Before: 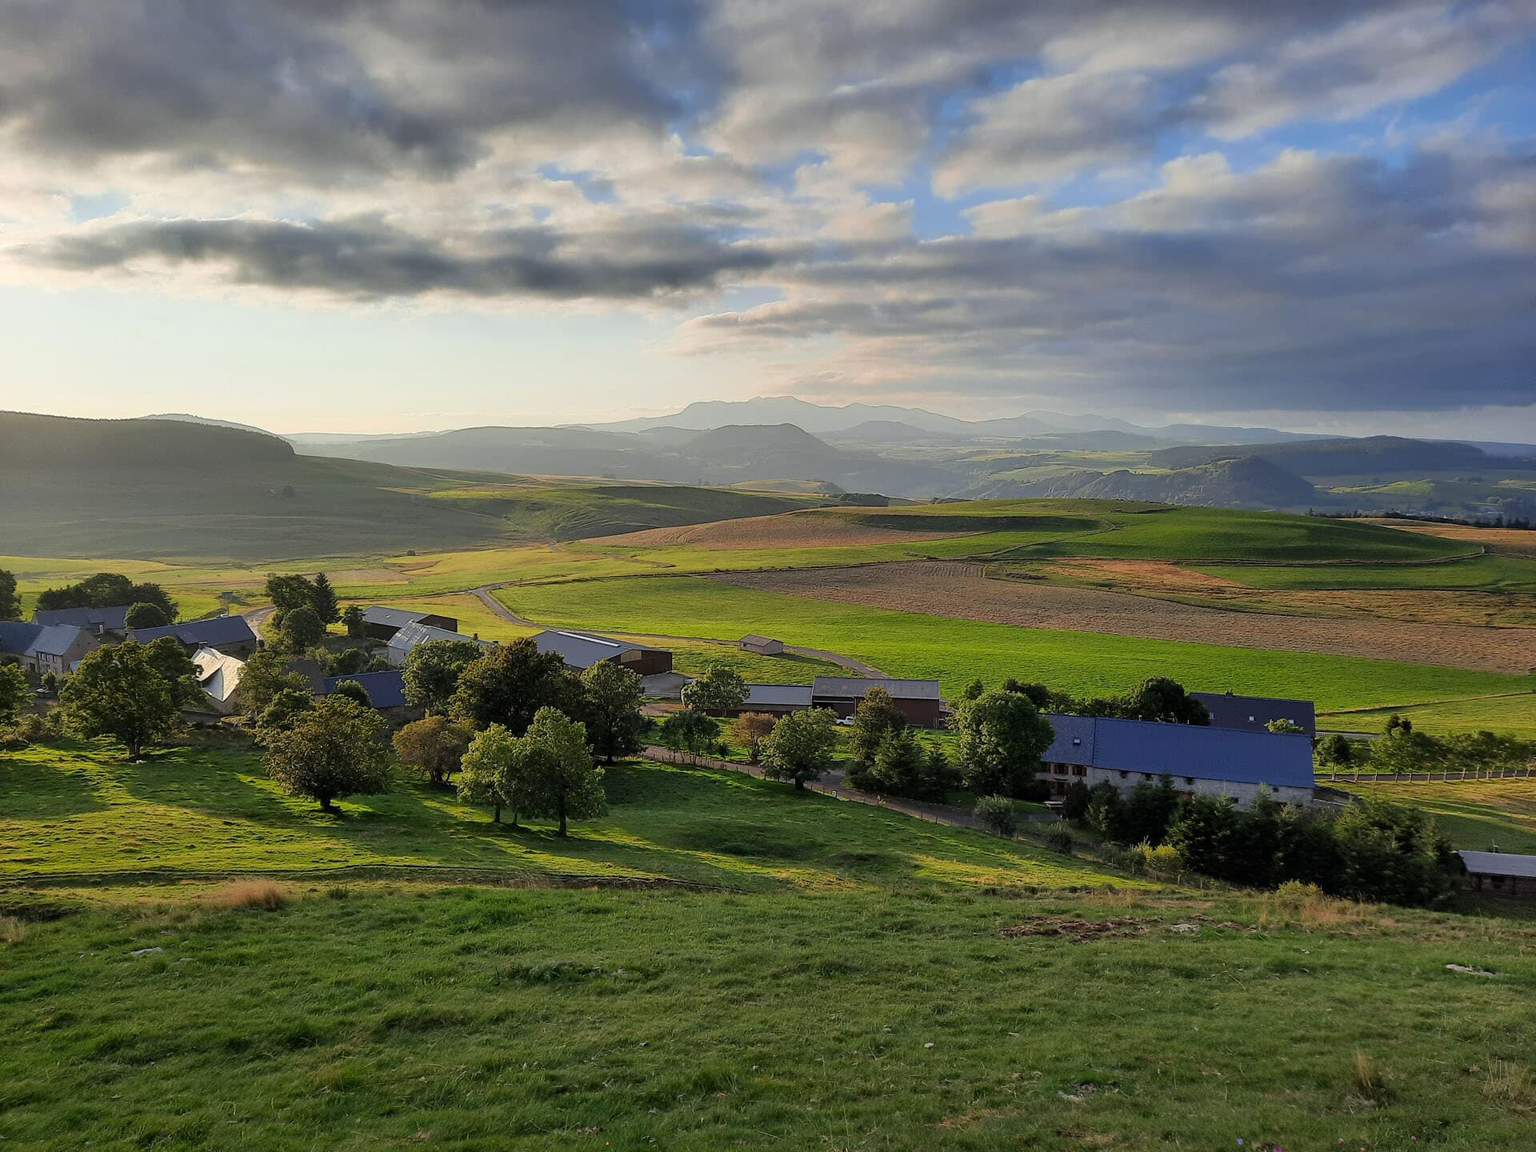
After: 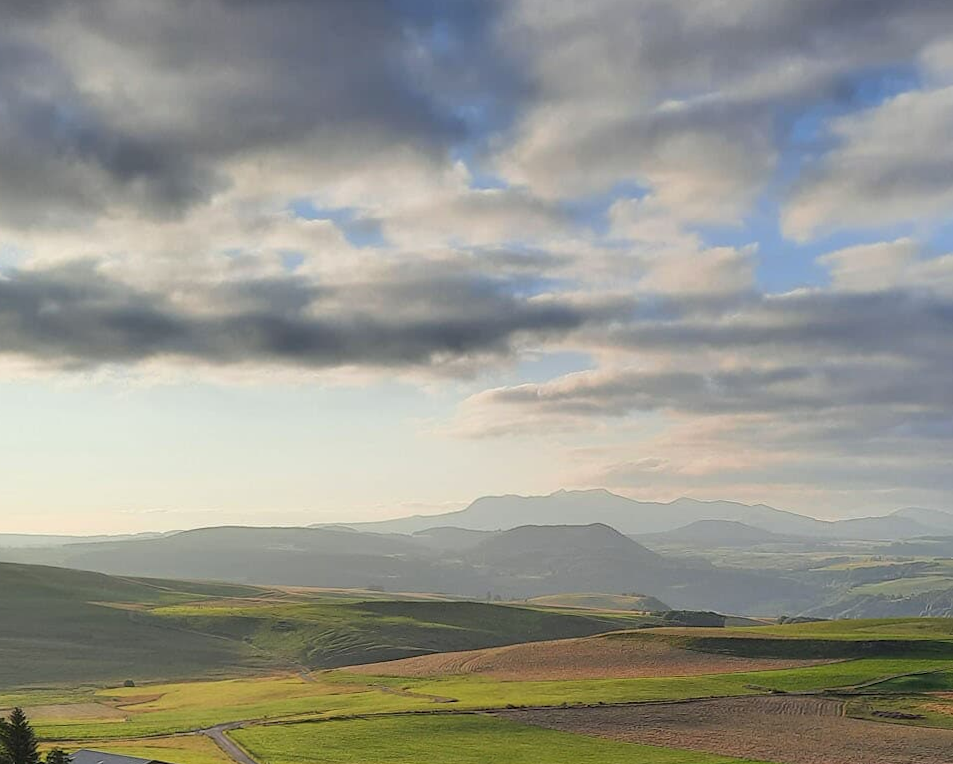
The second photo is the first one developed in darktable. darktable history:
crop: left 19.556%, right 30.401%, bottom 46.458%
rotate and perspective: rotation 0.192°, lens shift (horizontal) -0.015, crop left 0.005, crop right 0.996, crop top 0.006, crop bottom 0.99
